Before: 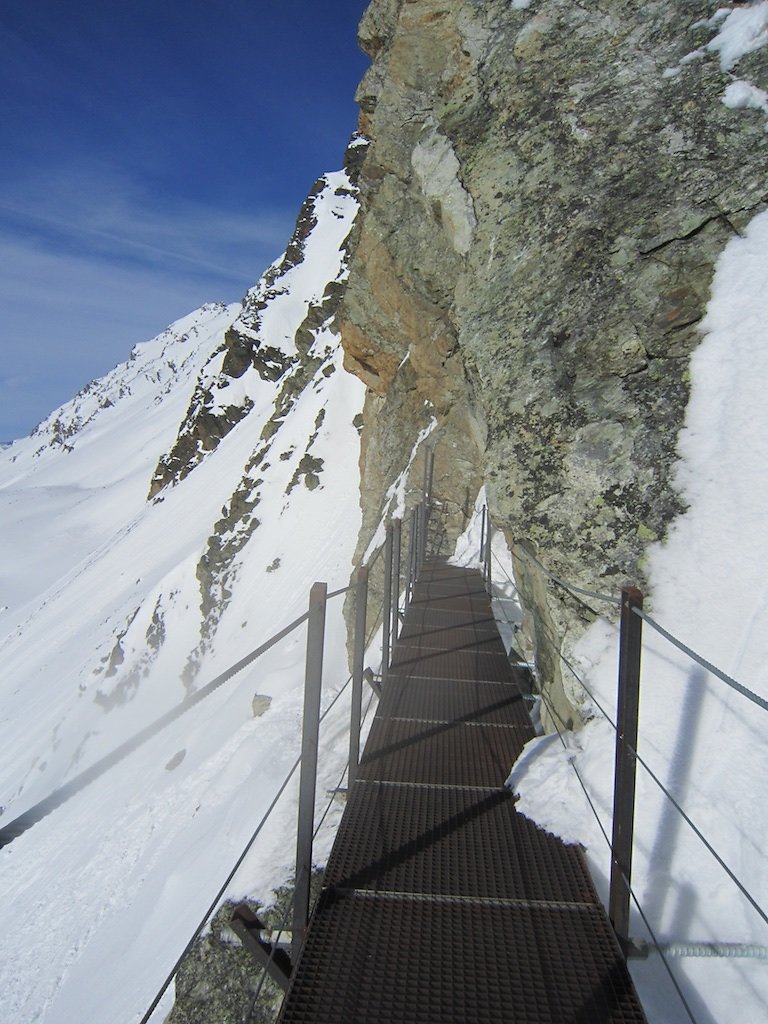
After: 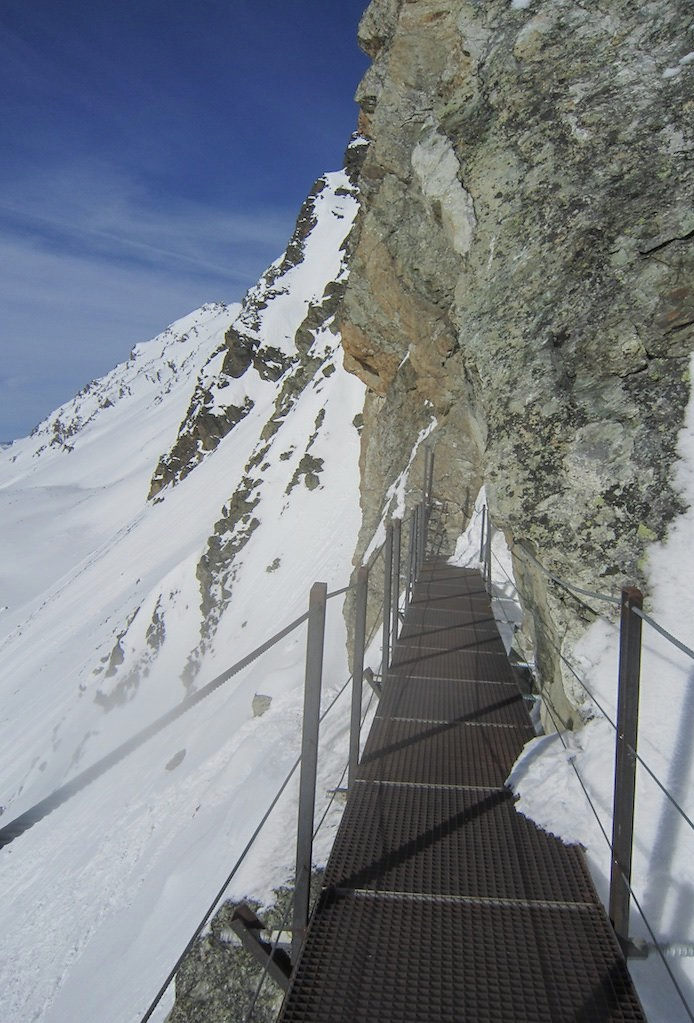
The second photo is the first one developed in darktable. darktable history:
crop: right 9.509%, bottom 0.031%
local contrast: on, module defaults
color balance: contrast -15%
